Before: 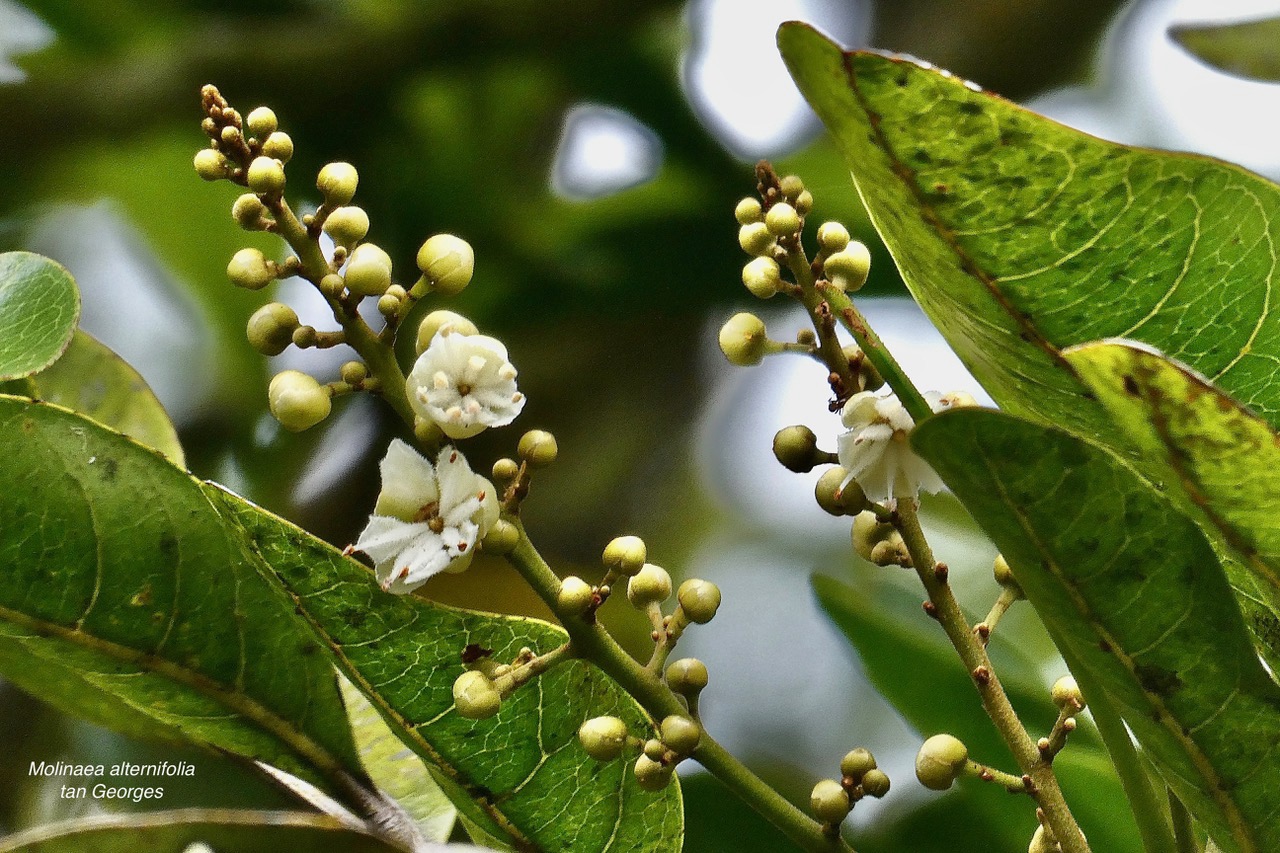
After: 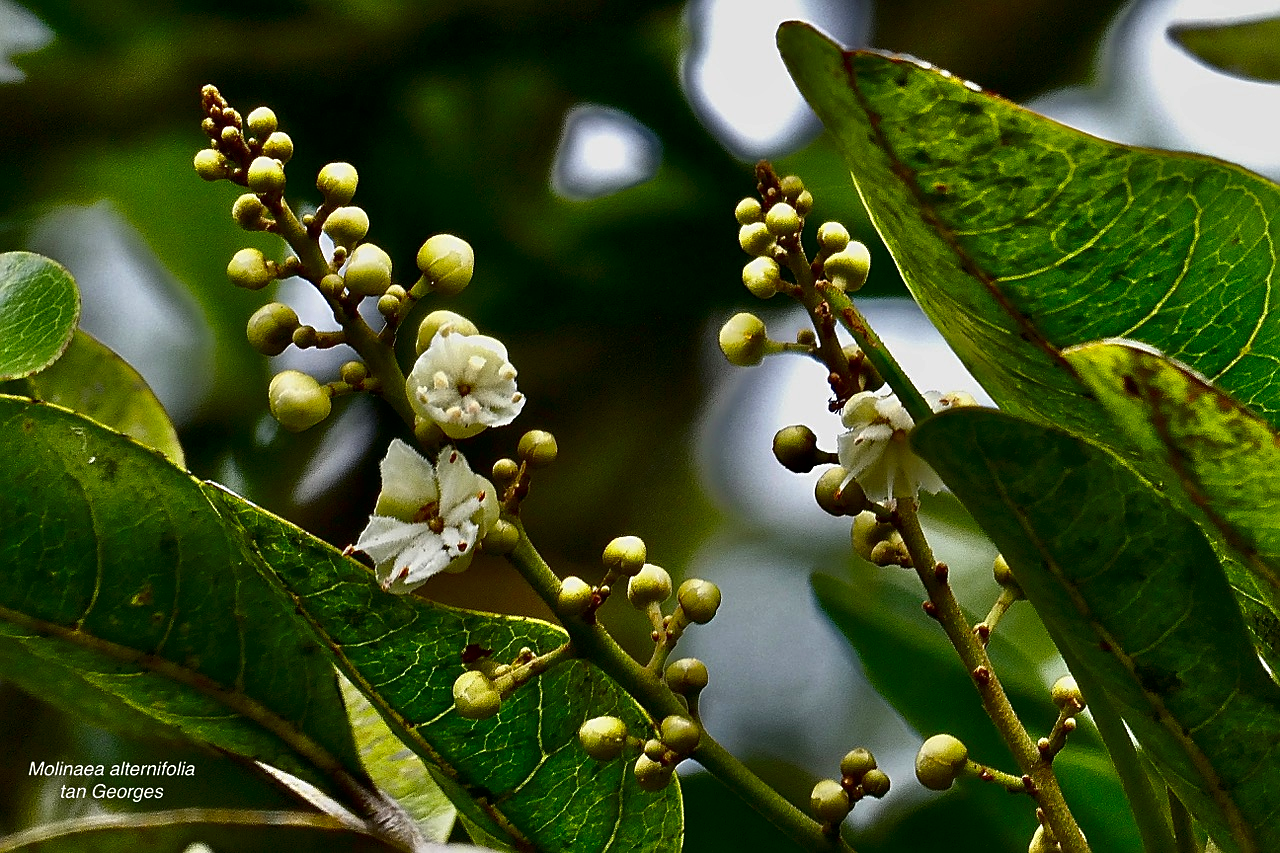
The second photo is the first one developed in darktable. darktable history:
contrast brightness saturation: brightness -0.253, saturation 0.201
sharpen: on, module defaults
